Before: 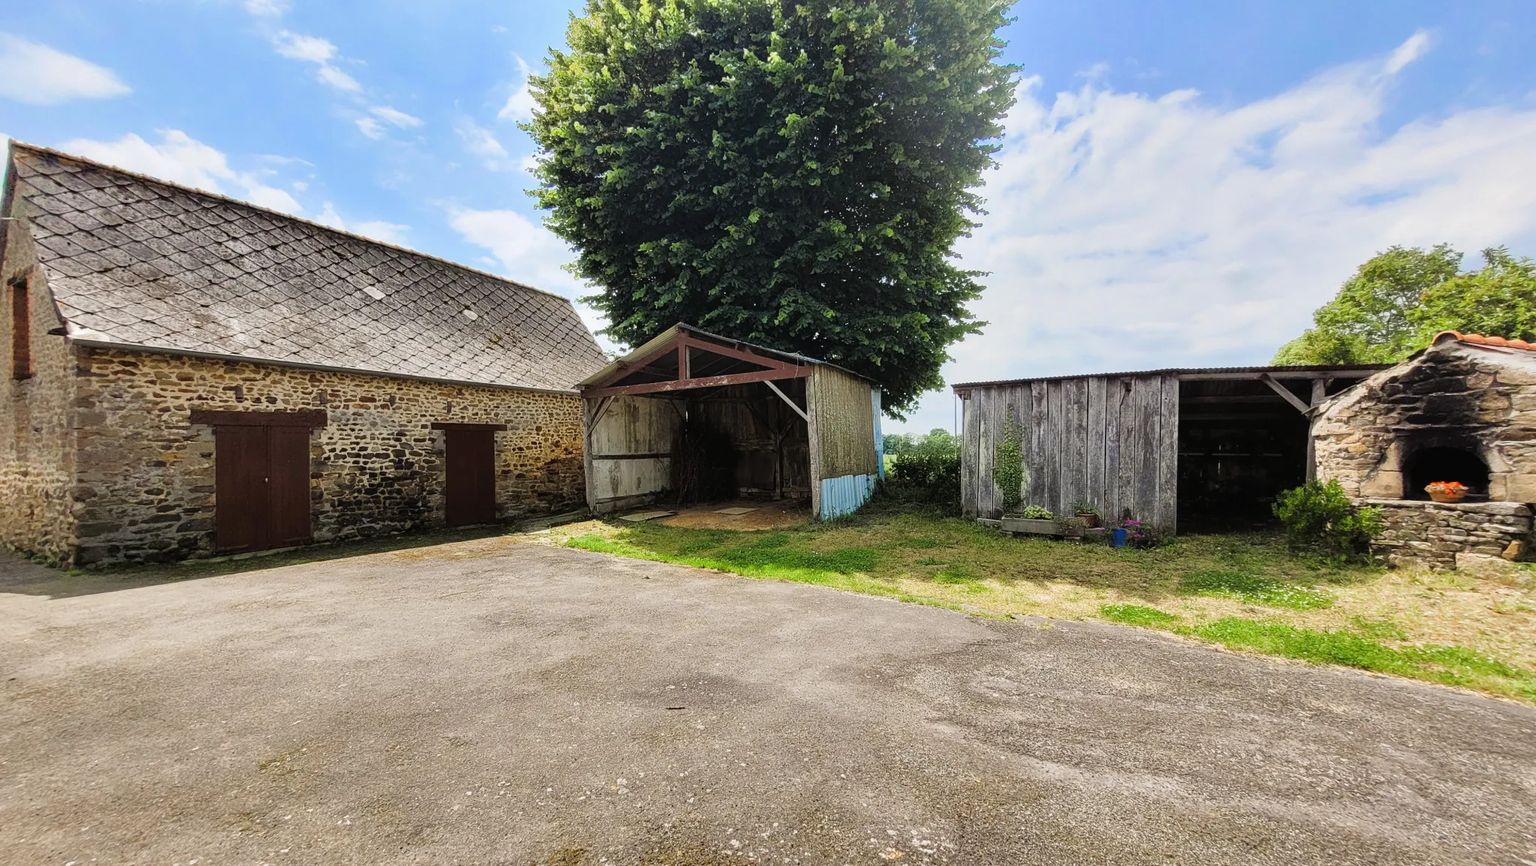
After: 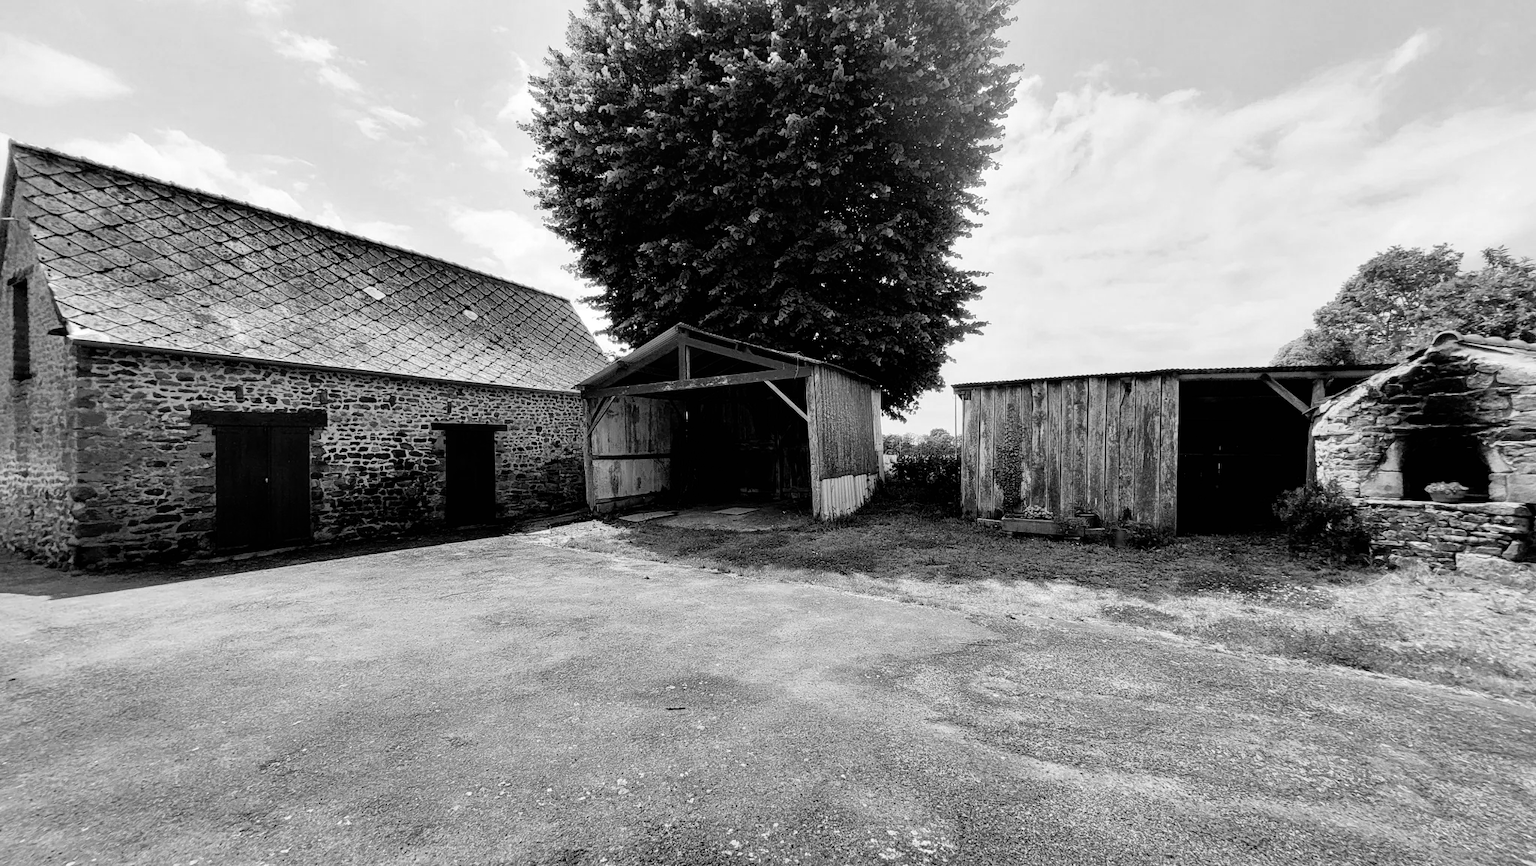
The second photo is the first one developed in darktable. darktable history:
filmic rgb: black relative exposure -8.2 EV, white relative exposure 2.2 EV, threshold 3 EV, hardness 7.11, latitude 75%, contrast 1.325, highlights saturation mix -2%, shadows ↔ highlights balance 30%, preserve chrominance RGB euclidean norm, color science v5 (2021), contrast in shadows safe, contrast in highlights safe, enable highlight reconstruction true
color calibration: output gray [0.22, 0.42, 0.37, 0], gray › normalize channels true, illuminant same as pipeline (D50), adaptation XYZ, x 0.346, y 0.359, gamut compression 0
